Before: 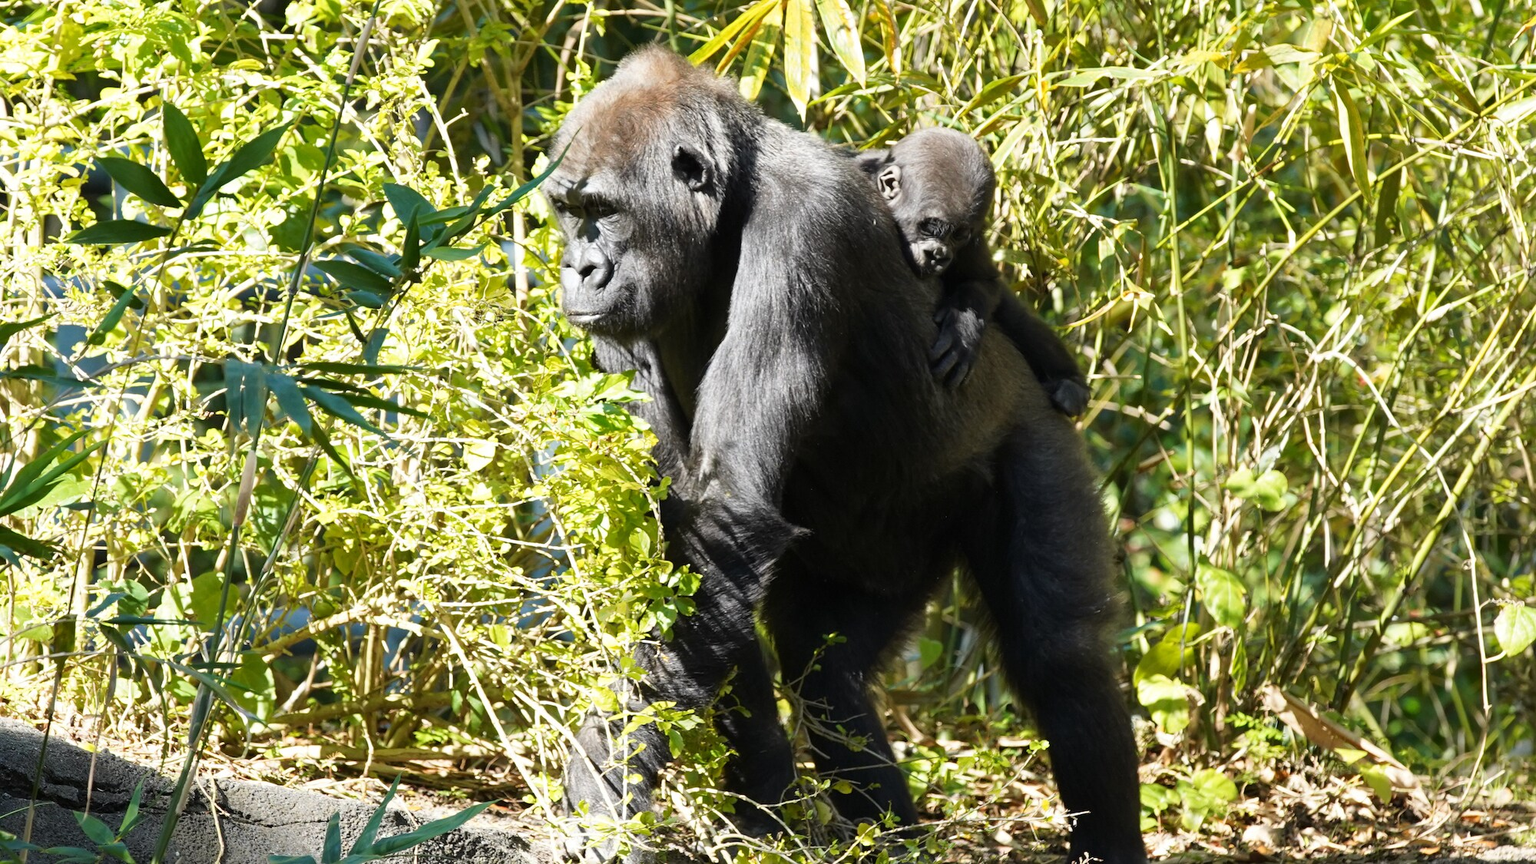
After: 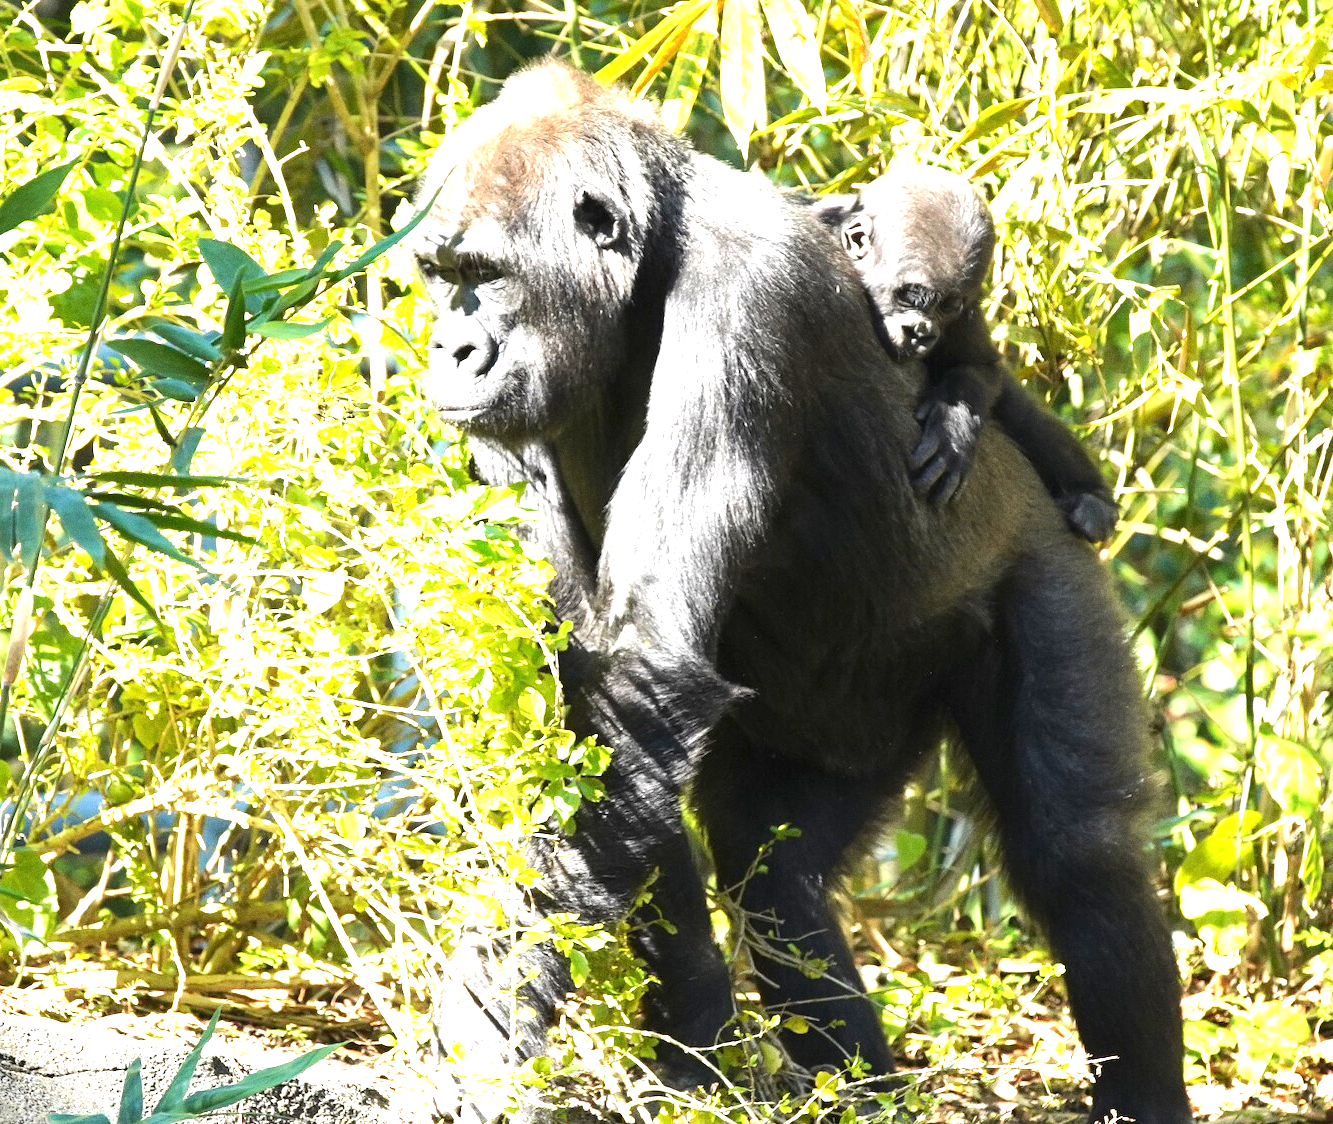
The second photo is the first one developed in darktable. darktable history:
tone equalizer: on, module defaults
grain: coarseness 0.09 ISO
crop and rotate: left 15.055%, right 18.278%
exposure: black level correction 0, exposure 1.45 EV, compensate exposure bias true, compensate highlight preservation false
